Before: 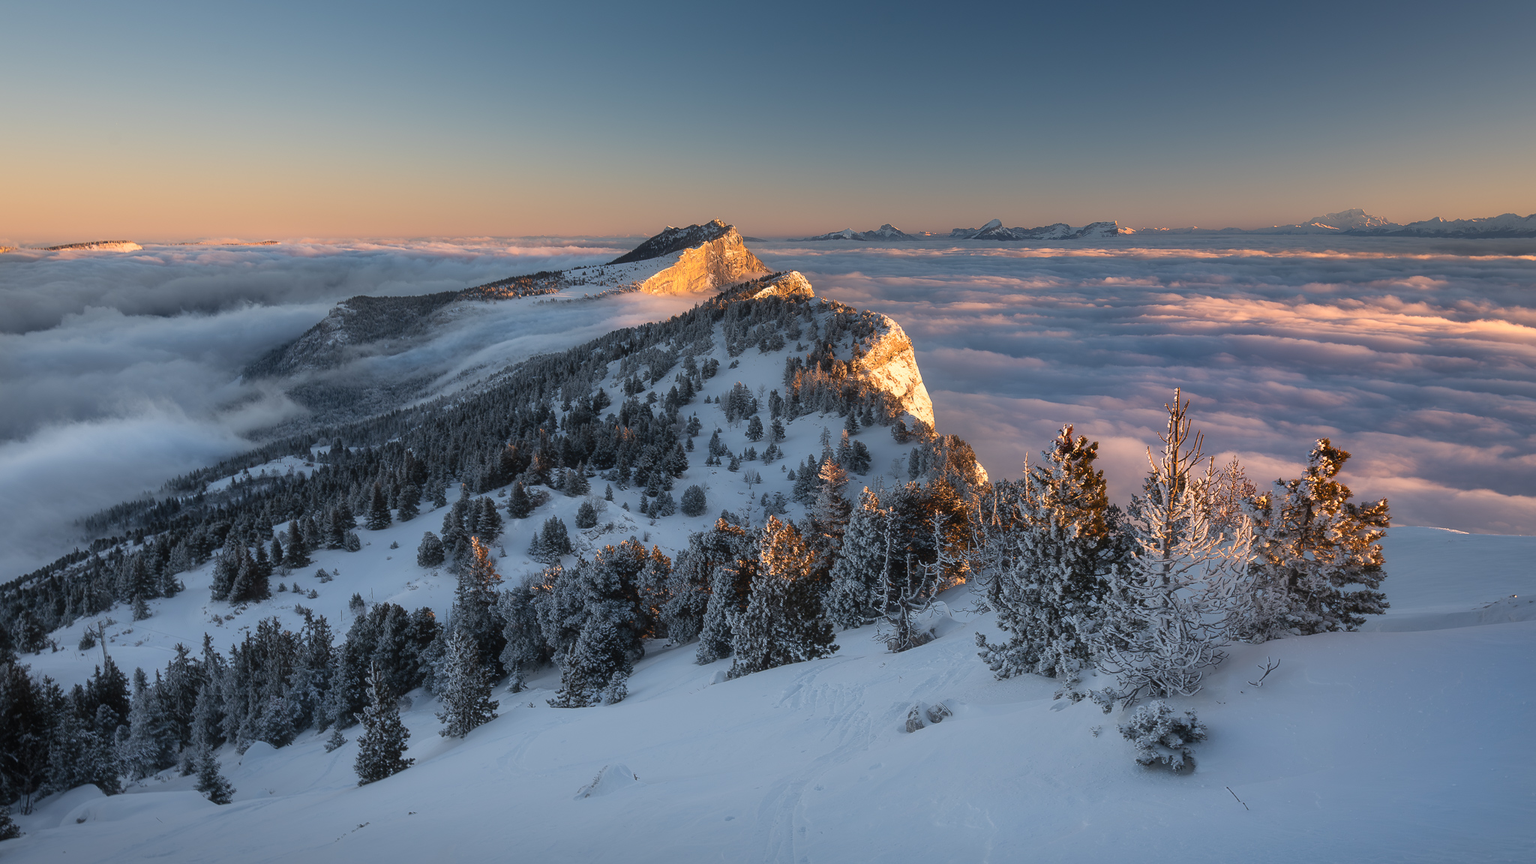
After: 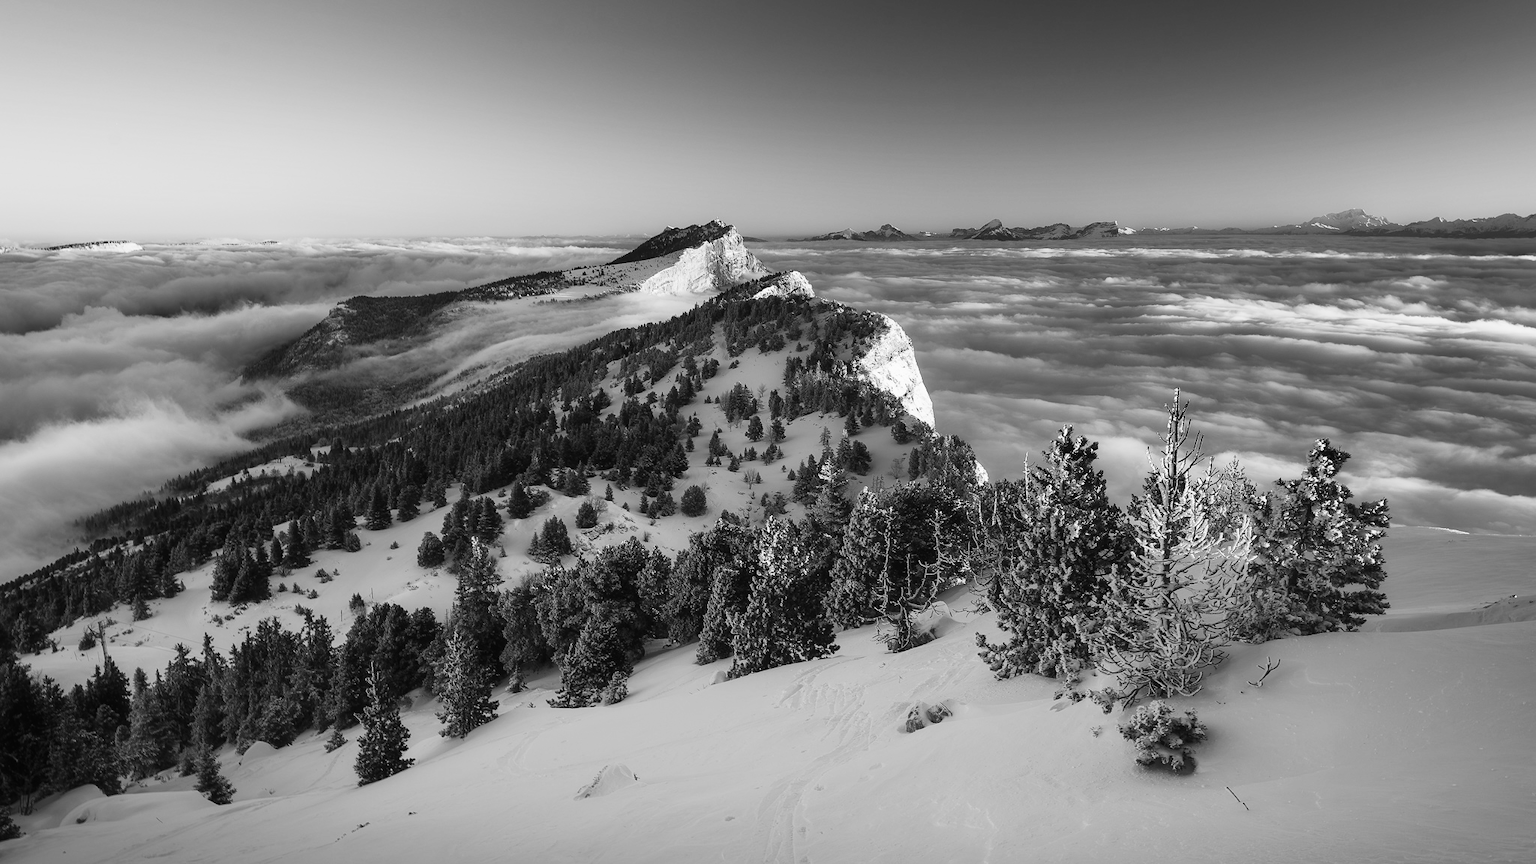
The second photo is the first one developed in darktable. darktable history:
contrast brightness saturation: contrast 0.39, brightness 0.1
color correction: highlights a* 15, highlights b* 31.55
monochrome: a 32, b 64, size 2.3
